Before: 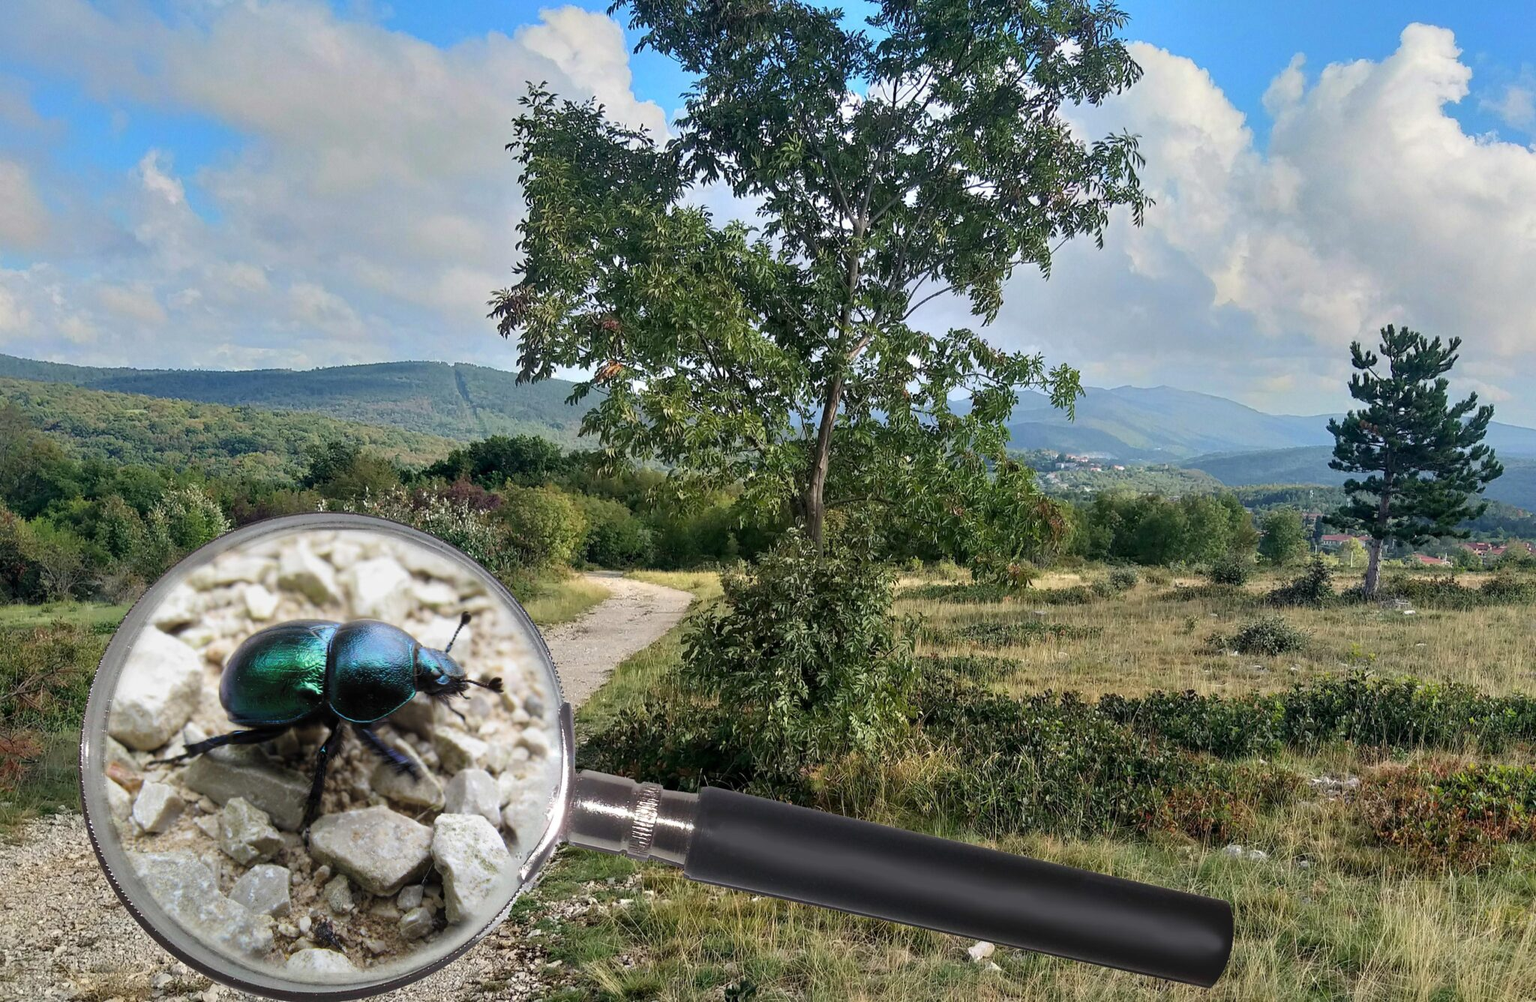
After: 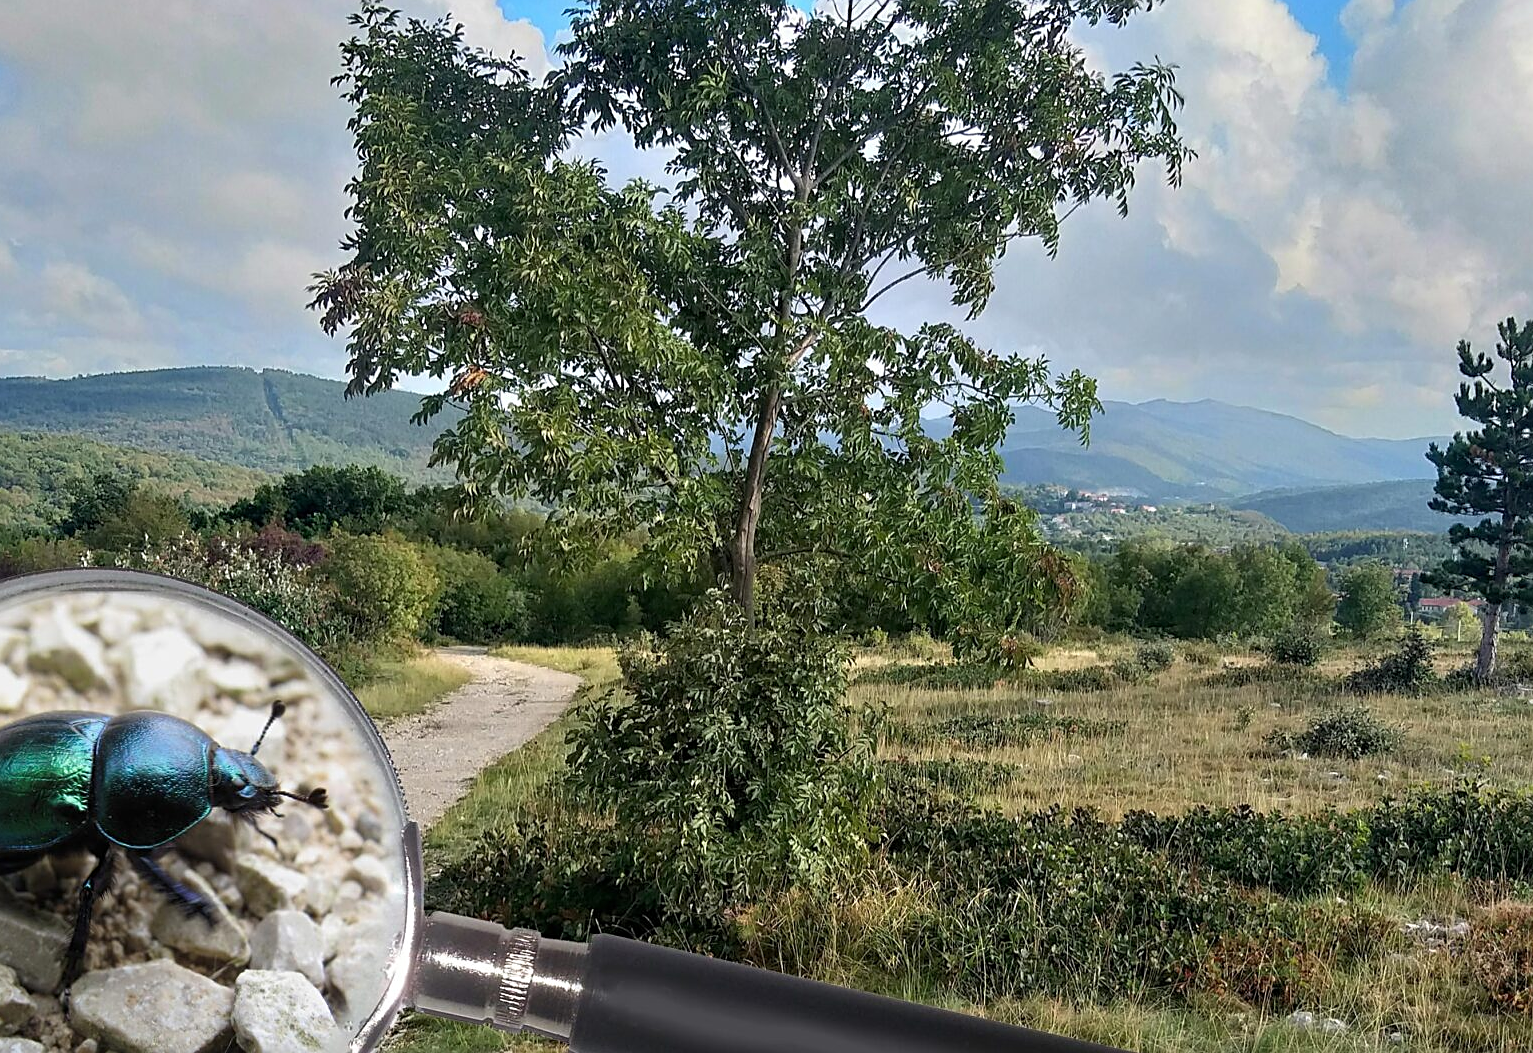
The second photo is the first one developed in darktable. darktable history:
crop: left 16.768%, top 8.653%, right 8.362%, bottom 12.485%
sharpen: on, module defaults
